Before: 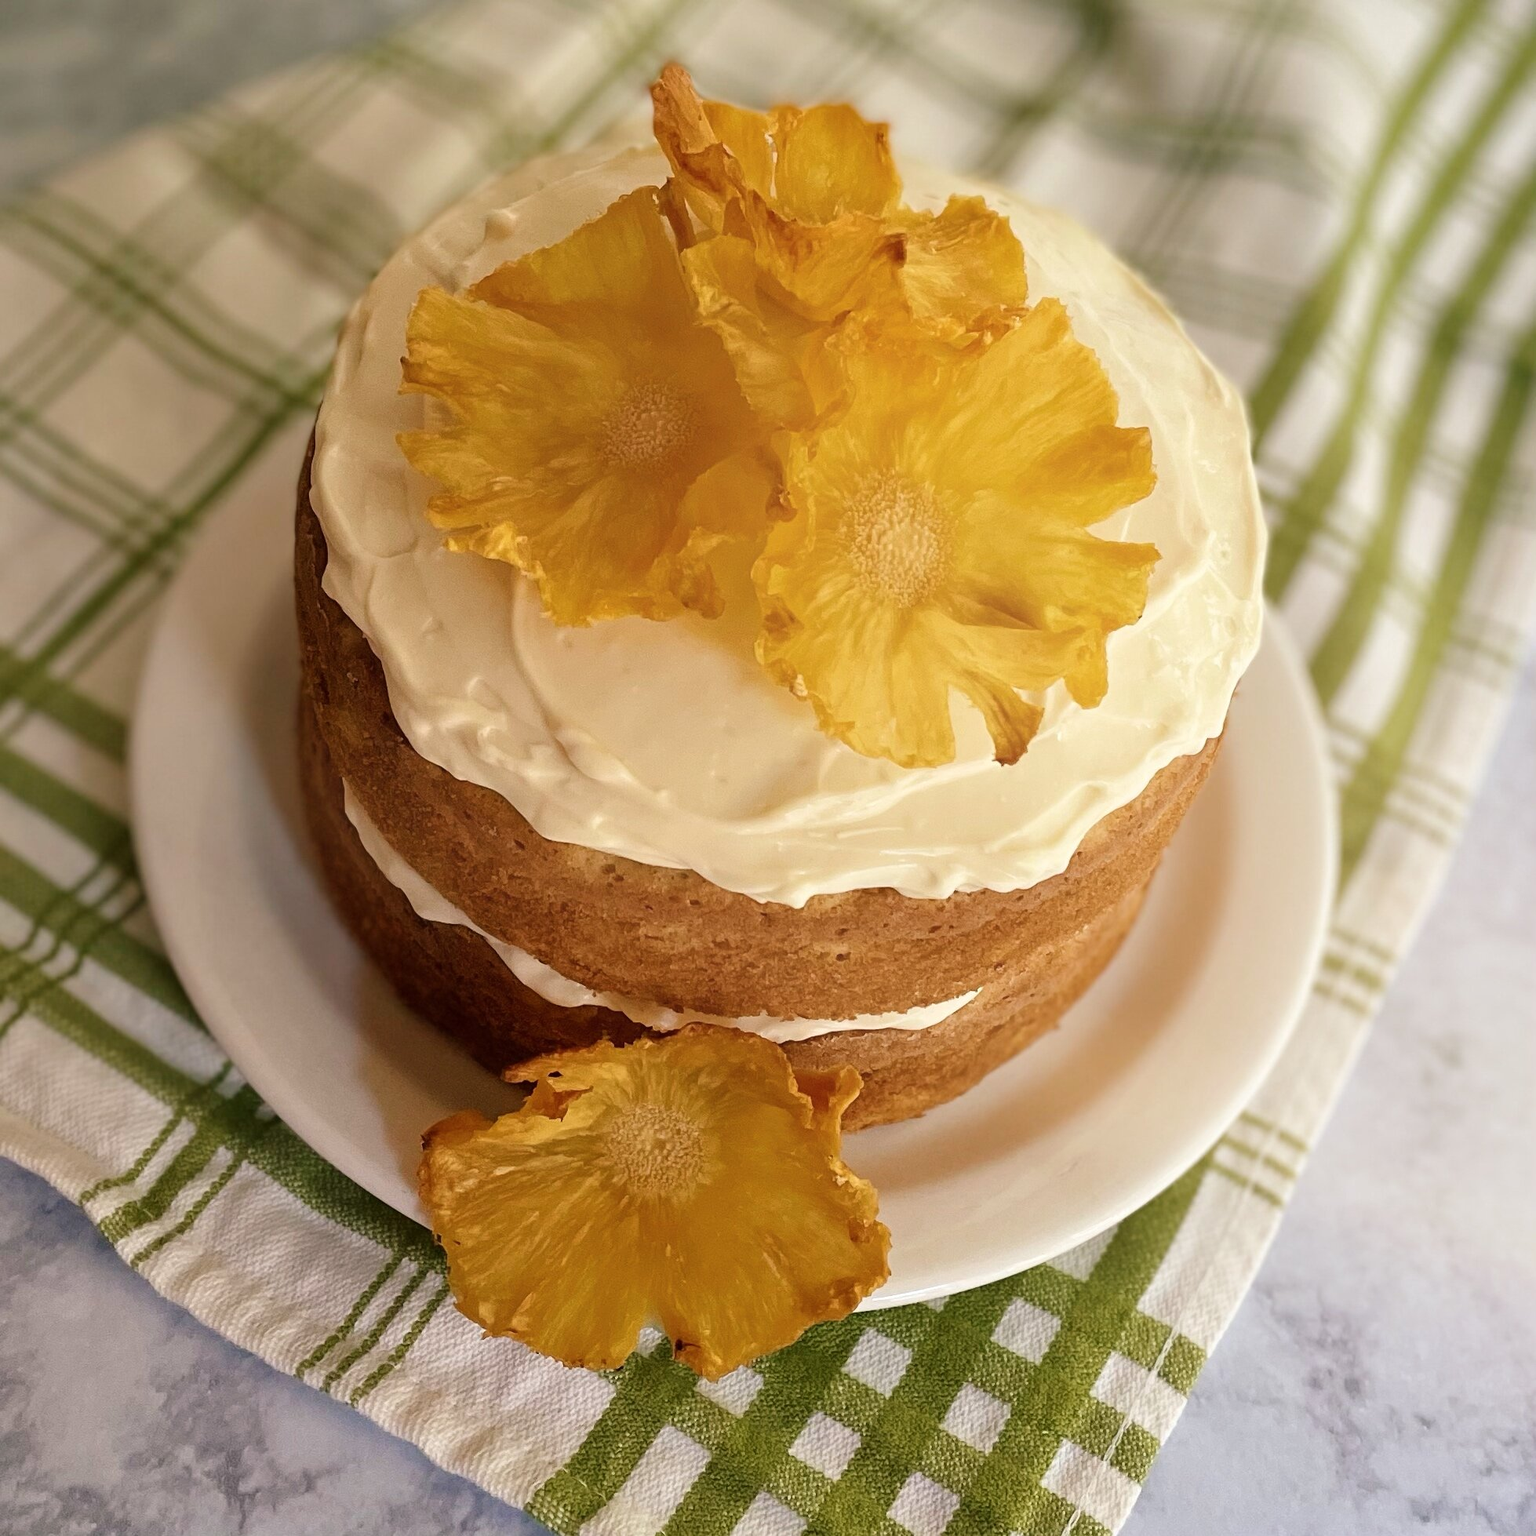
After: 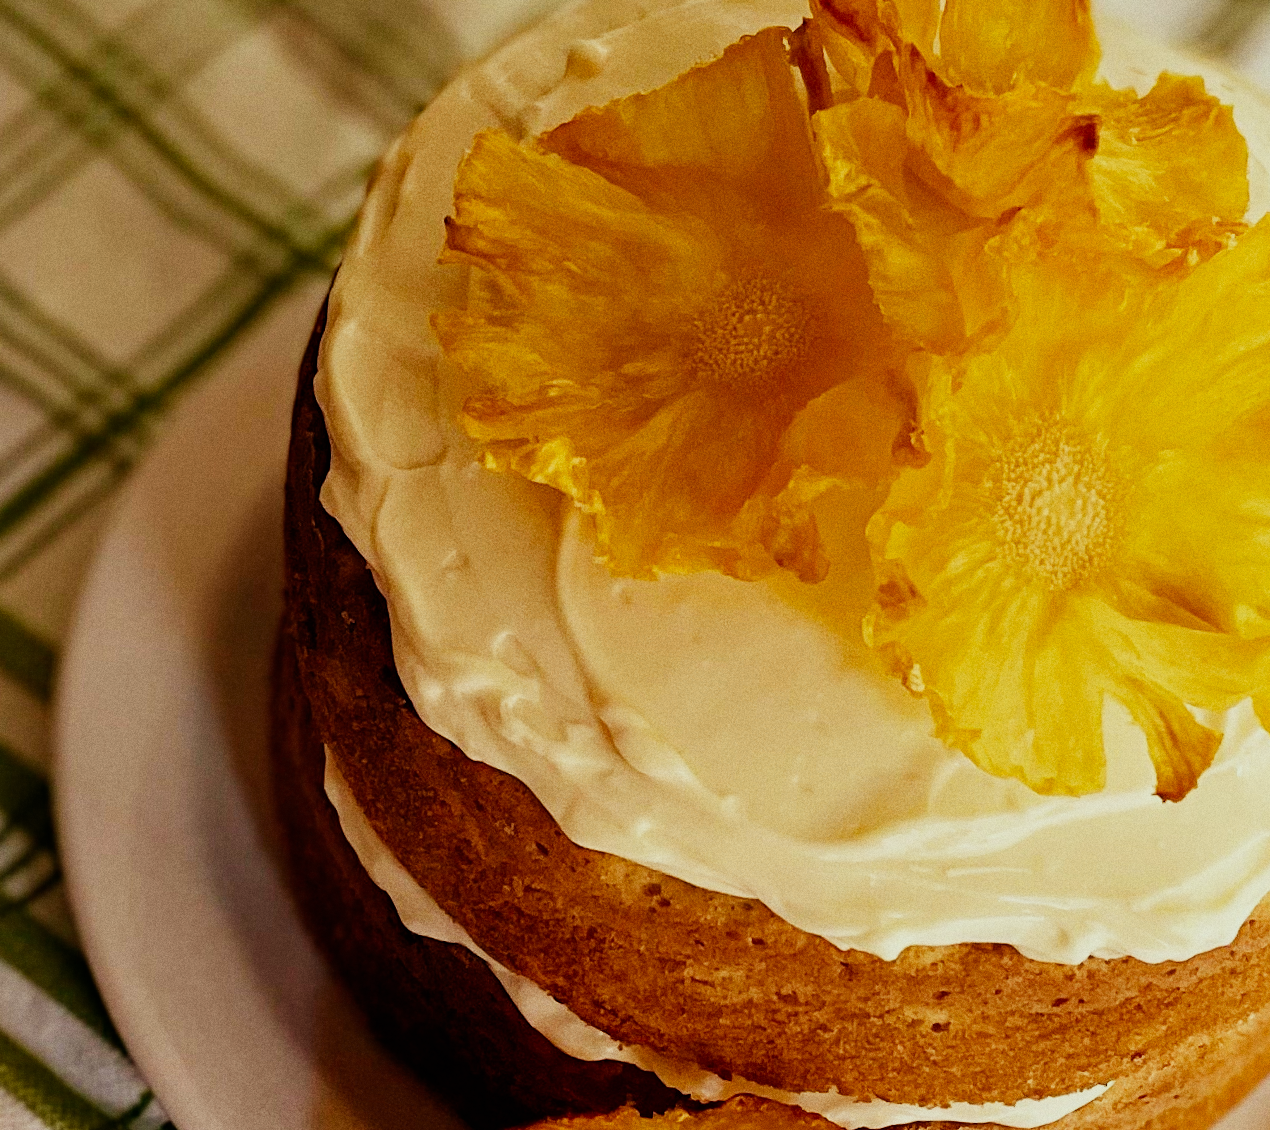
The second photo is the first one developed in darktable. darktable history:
haze removal: strength 0.29, distance 0.25, compatibility mode true, adaptive false
grain: on, module defaults
crop and rotate: angle -4.99°, left 2.122%, top 6.945%, right 27.566%, bottom 30.519%
exposure: black level correction 0.001, exposure -0.125 EV, compensate exposure bias true, compensate highlight preservation false
color correction: highlights a* -4.28, highlights b* 6.53
color balance: lift [0.998, 0.998, 1.001, 1.002], gamma [0.995, 1.025, 0.992, 0.975], gain [0.995, 1.02, 0.997, 0.98]
sigmoid: contrast 1.81, skew -0.21, preserve hue 0%, red attenuation 0.1, red rotation 0.035, green attenuation 0.1, green rotation -0.017, blue attenuation 0.15, blue rotation -0.052, base primaries Rec2020
